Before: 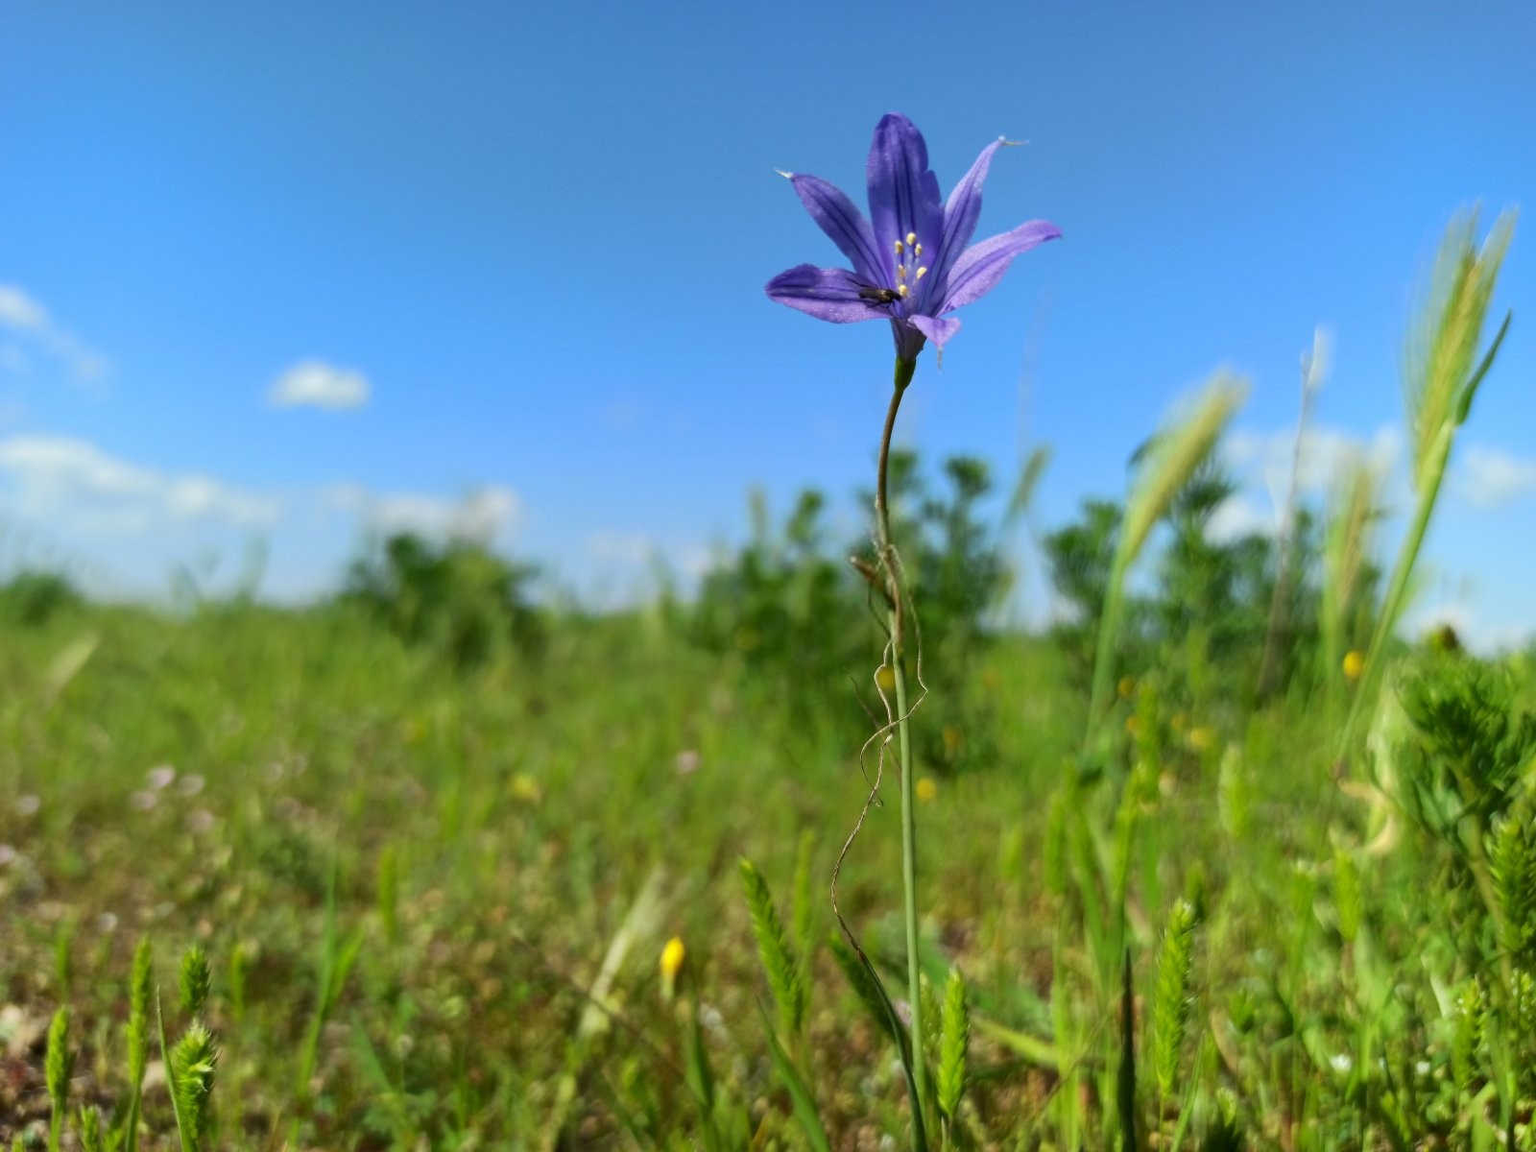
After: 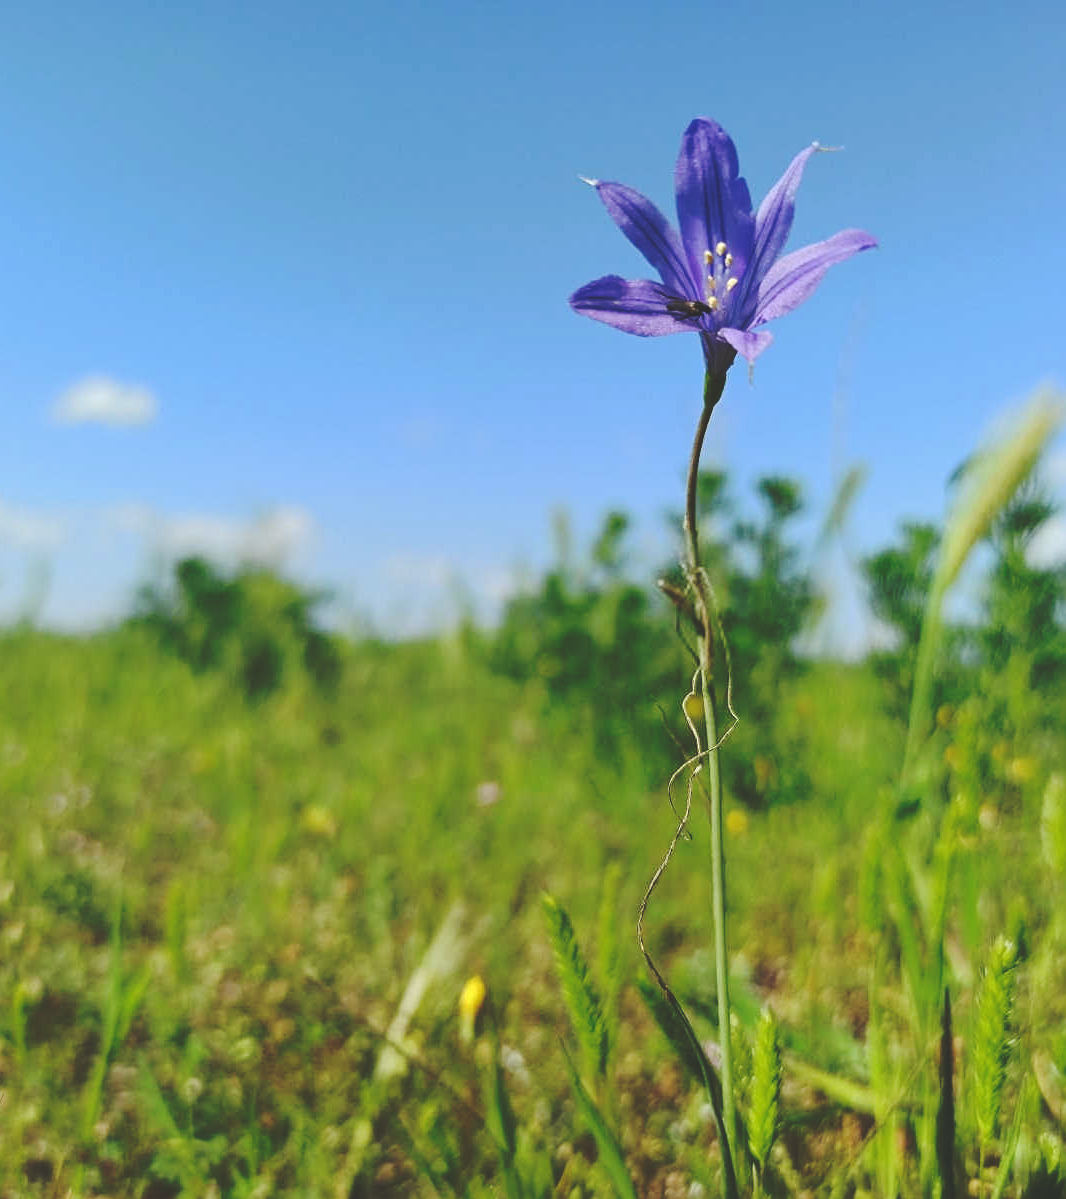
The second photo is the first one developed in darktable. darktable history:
sharpen: on, module defaults
base curve: curves: ch0 [(0, 0.024) (0.055, 0.065) (0.121, 0.166) (0.236, 0.319) (0.693, 0.726) (1, 1)], preserve colors none
crop and rotate: left 14.292%, right 19.041%
exposure: exposure -0.041 EV, compensate highlight preservation false
